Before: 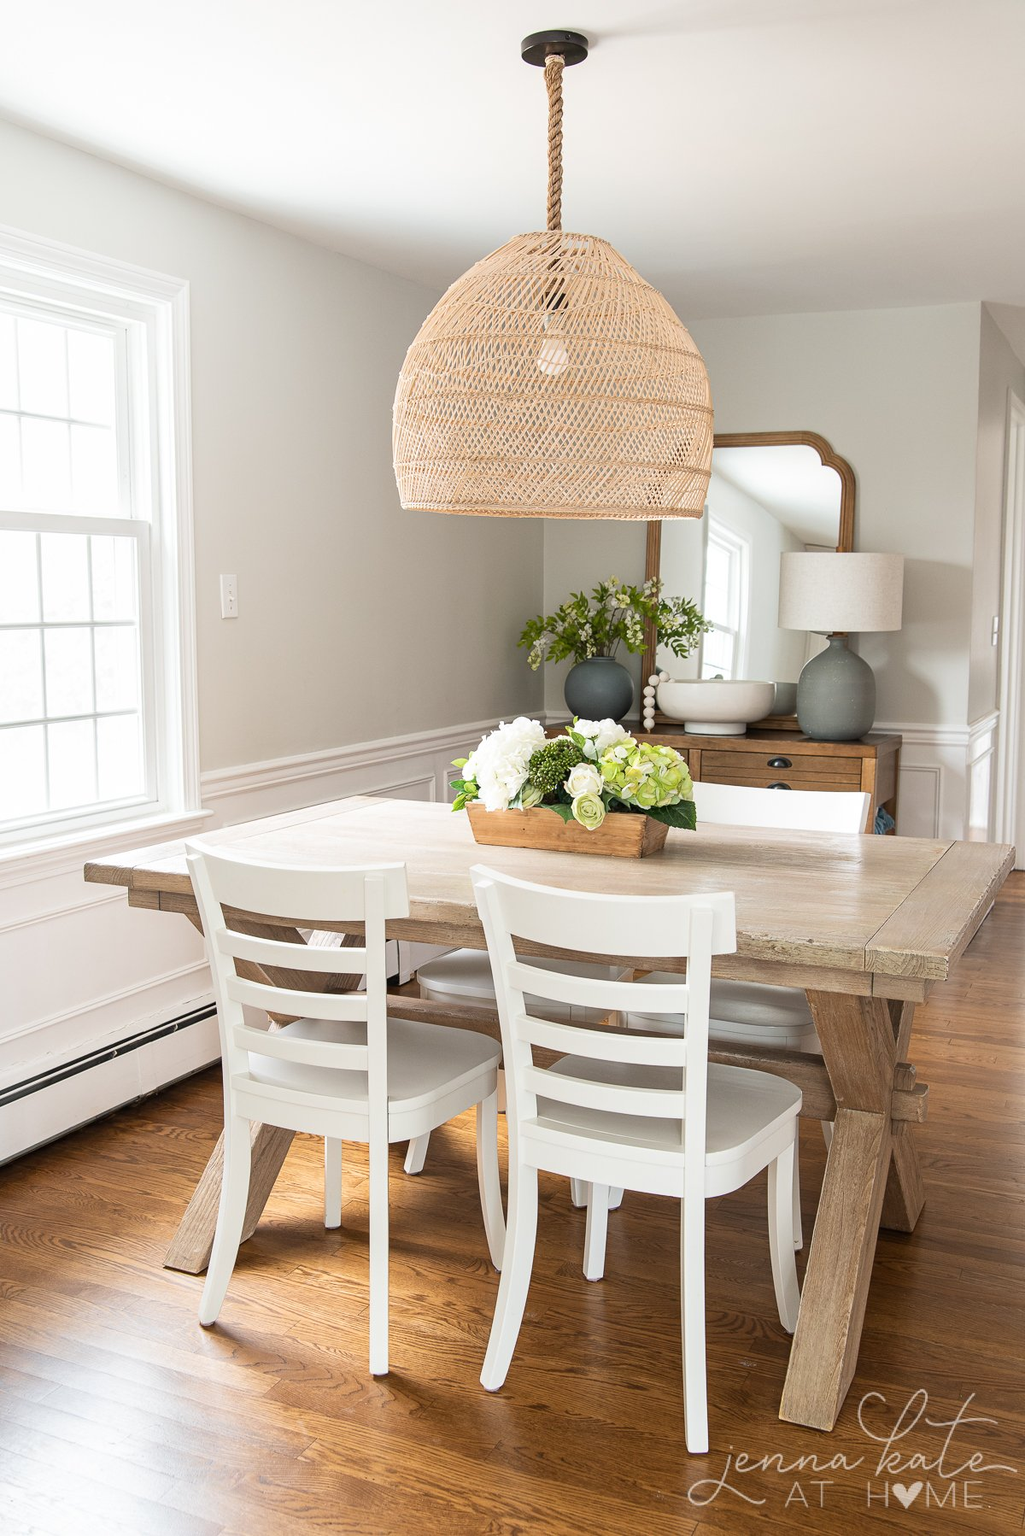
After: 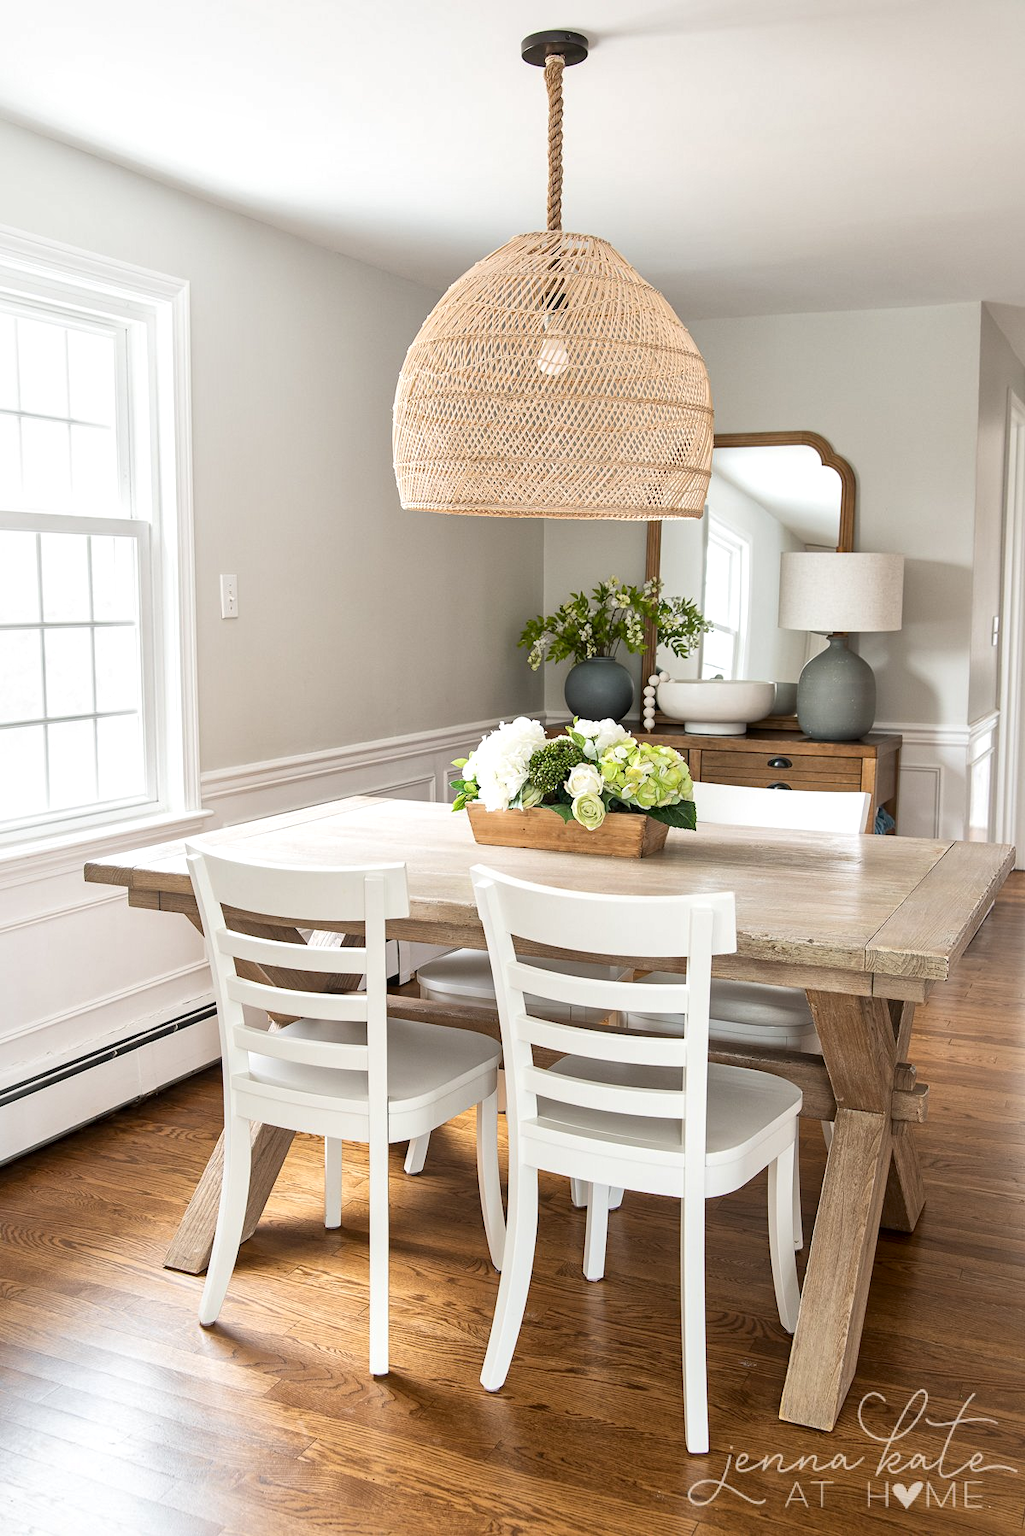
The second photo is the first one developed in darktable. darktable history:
local contrast: mode bilateral grid, contrast 20, coarseness 51, detail 148%, midtone range 0.2
